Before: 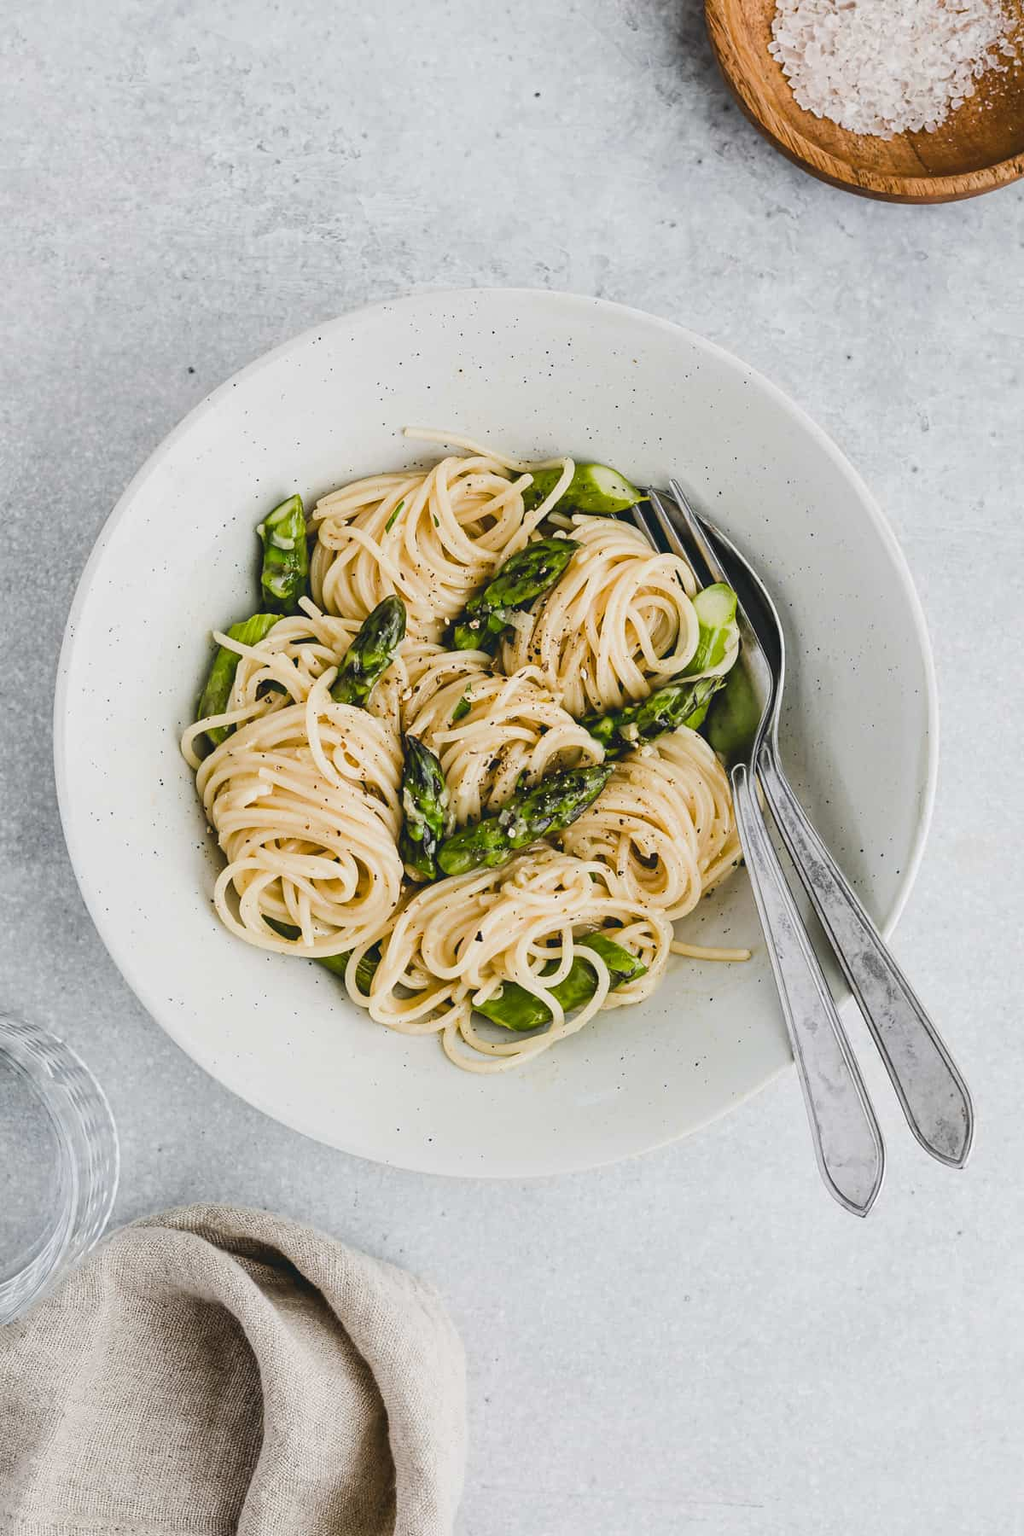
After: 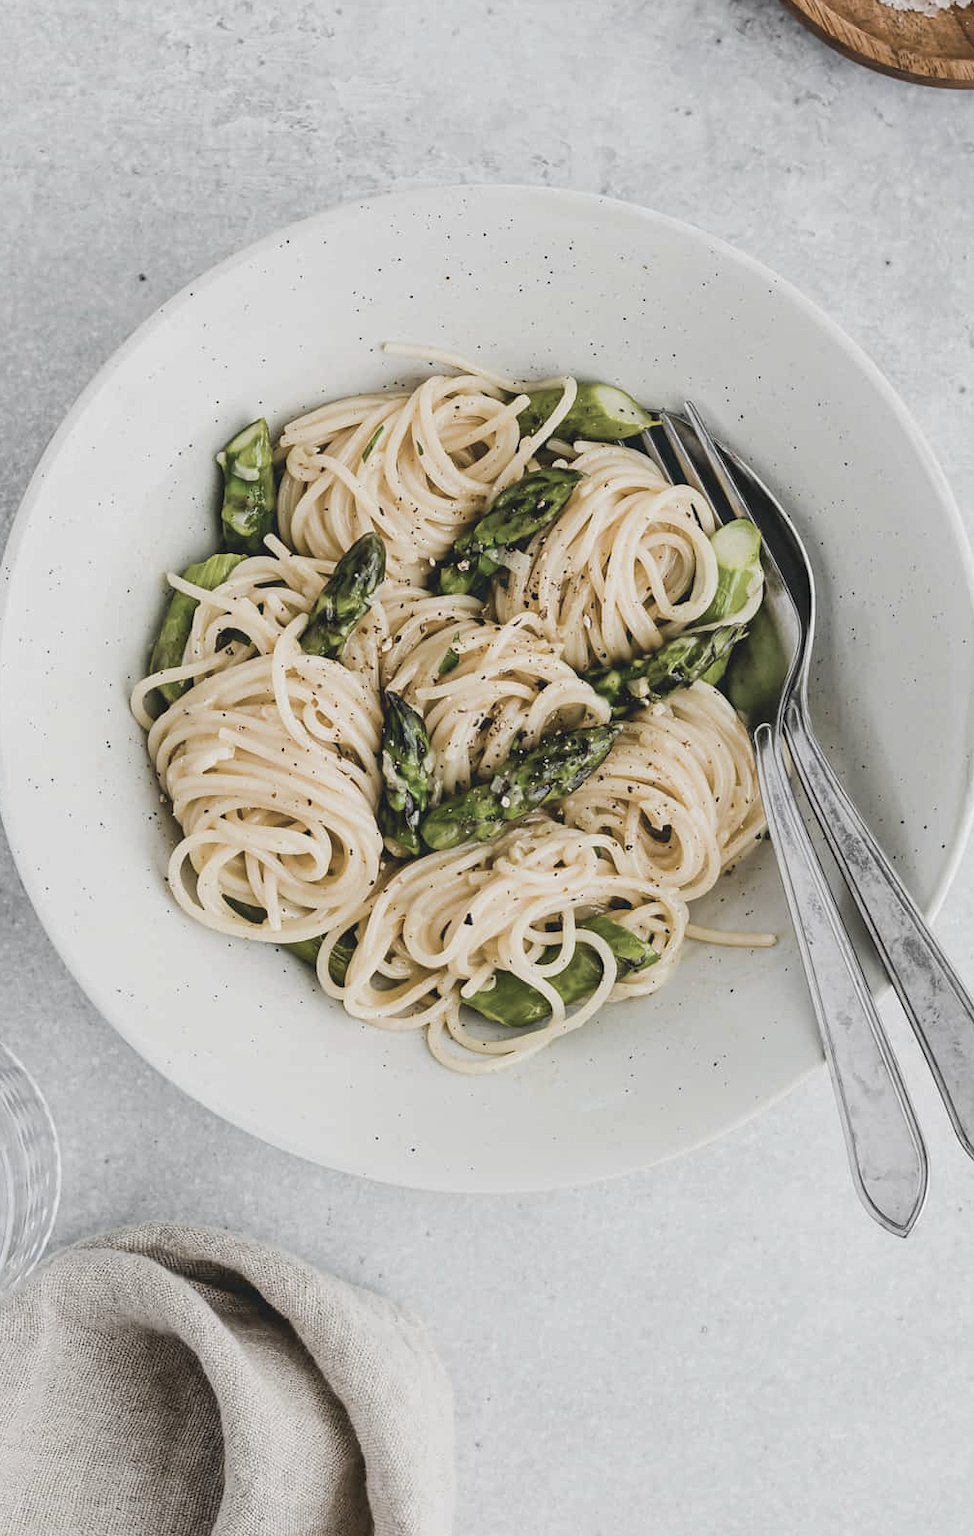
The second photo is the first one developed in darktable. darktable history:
contrast brightness saturation: contrast -0.05, saturation -0.41
crop: left 6.446%, top 8.188%, right 9.538%, bottom 3.548%
